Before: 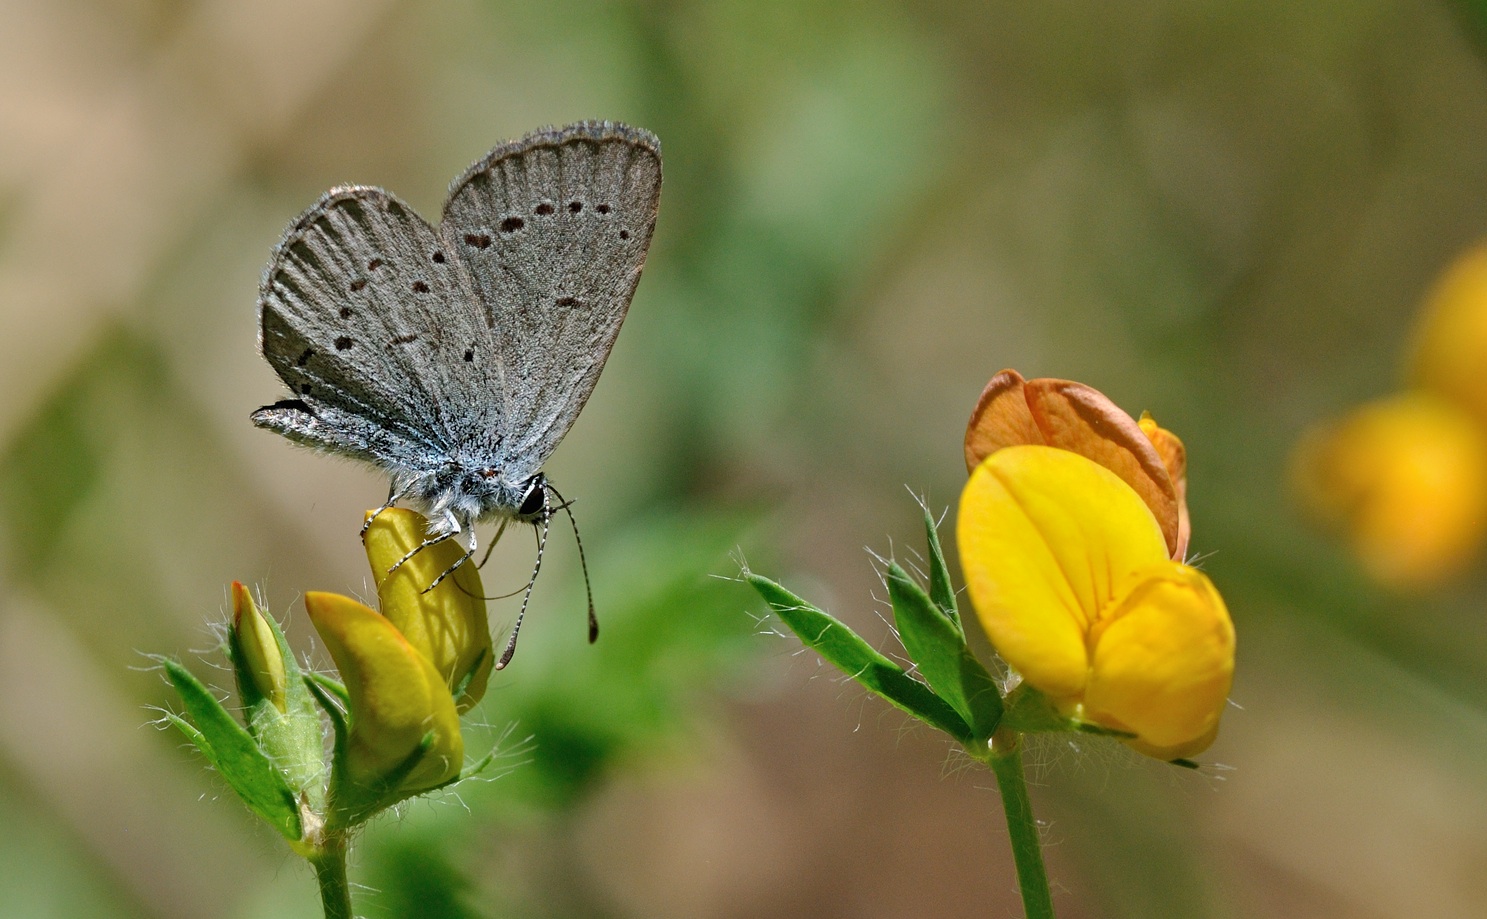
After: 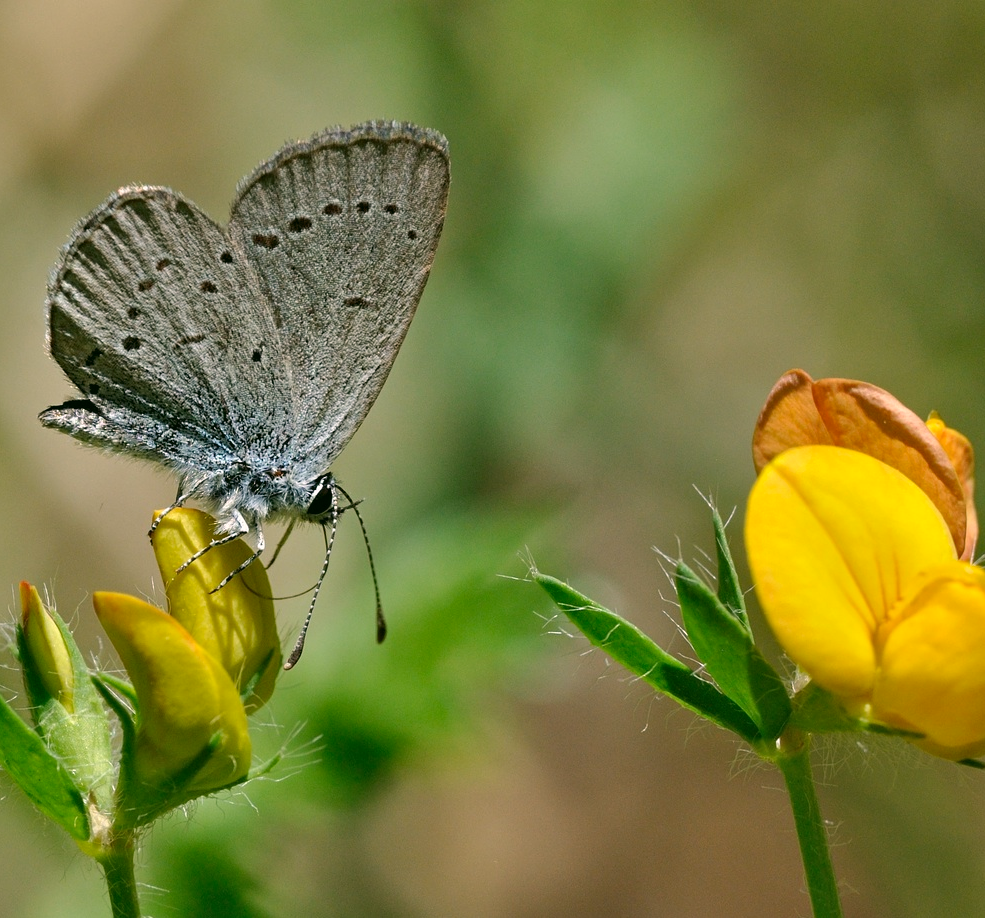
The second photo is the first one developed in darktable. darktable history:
crop and rotate: left 14.335%, right 19.403%
color correction: highlights a* 4.04, highlights b* 4.92, shadows a* -7.28, shadows b* 4.96
exposure: black level correction -0.001, exposure 0.08 EV, compensate highlight preservation false
